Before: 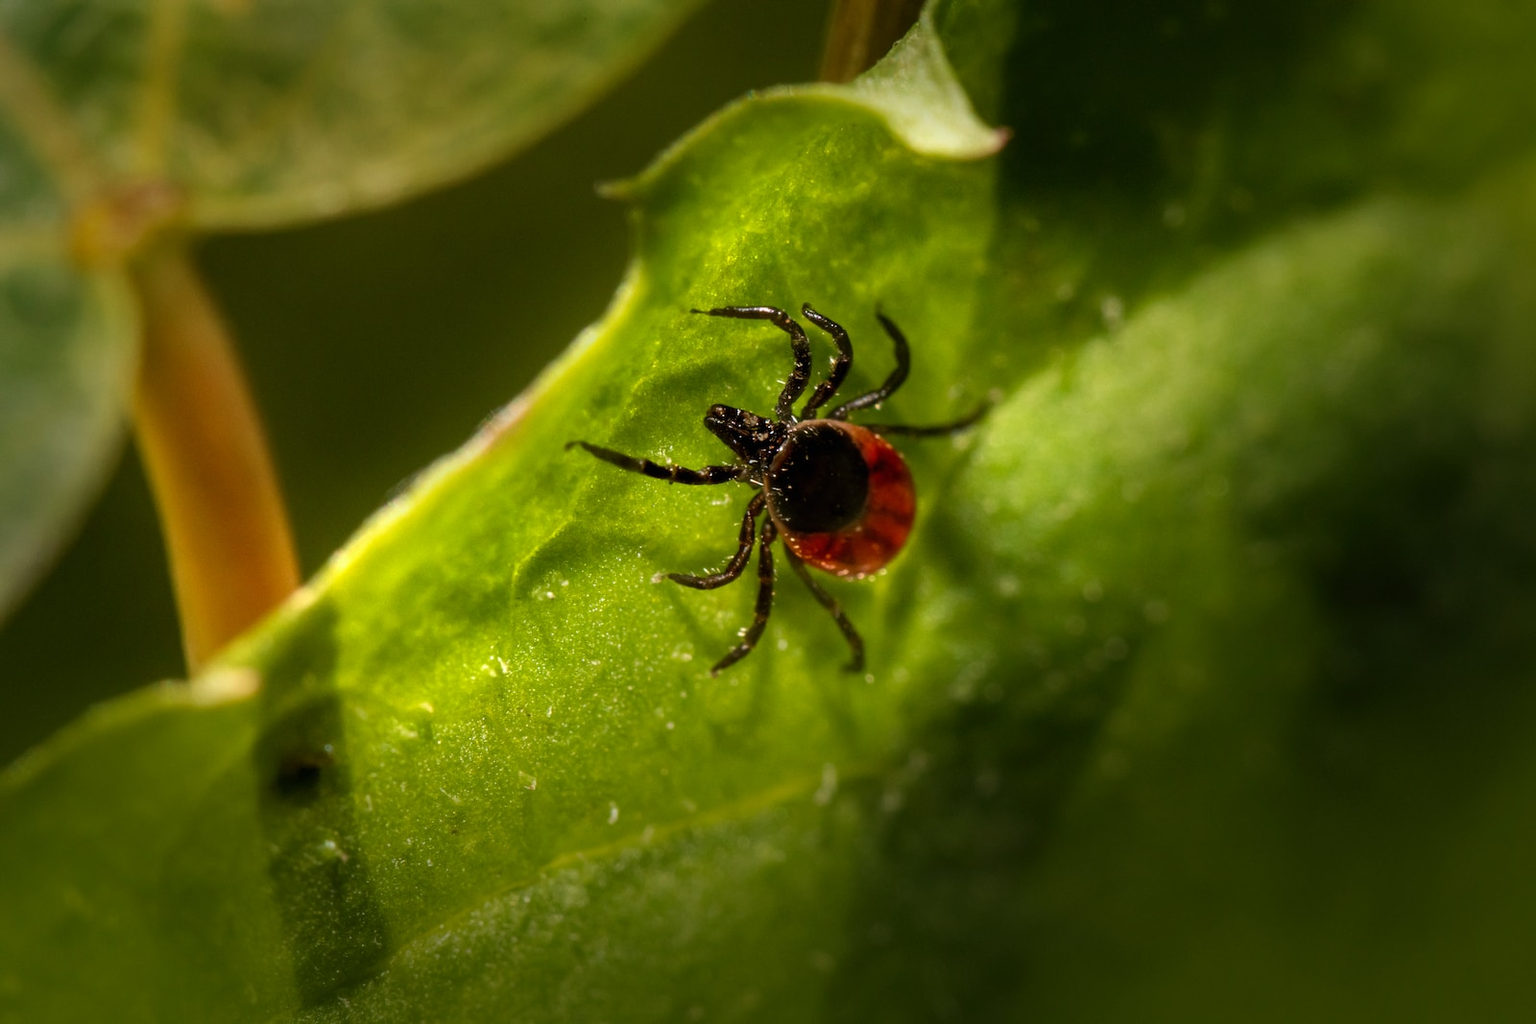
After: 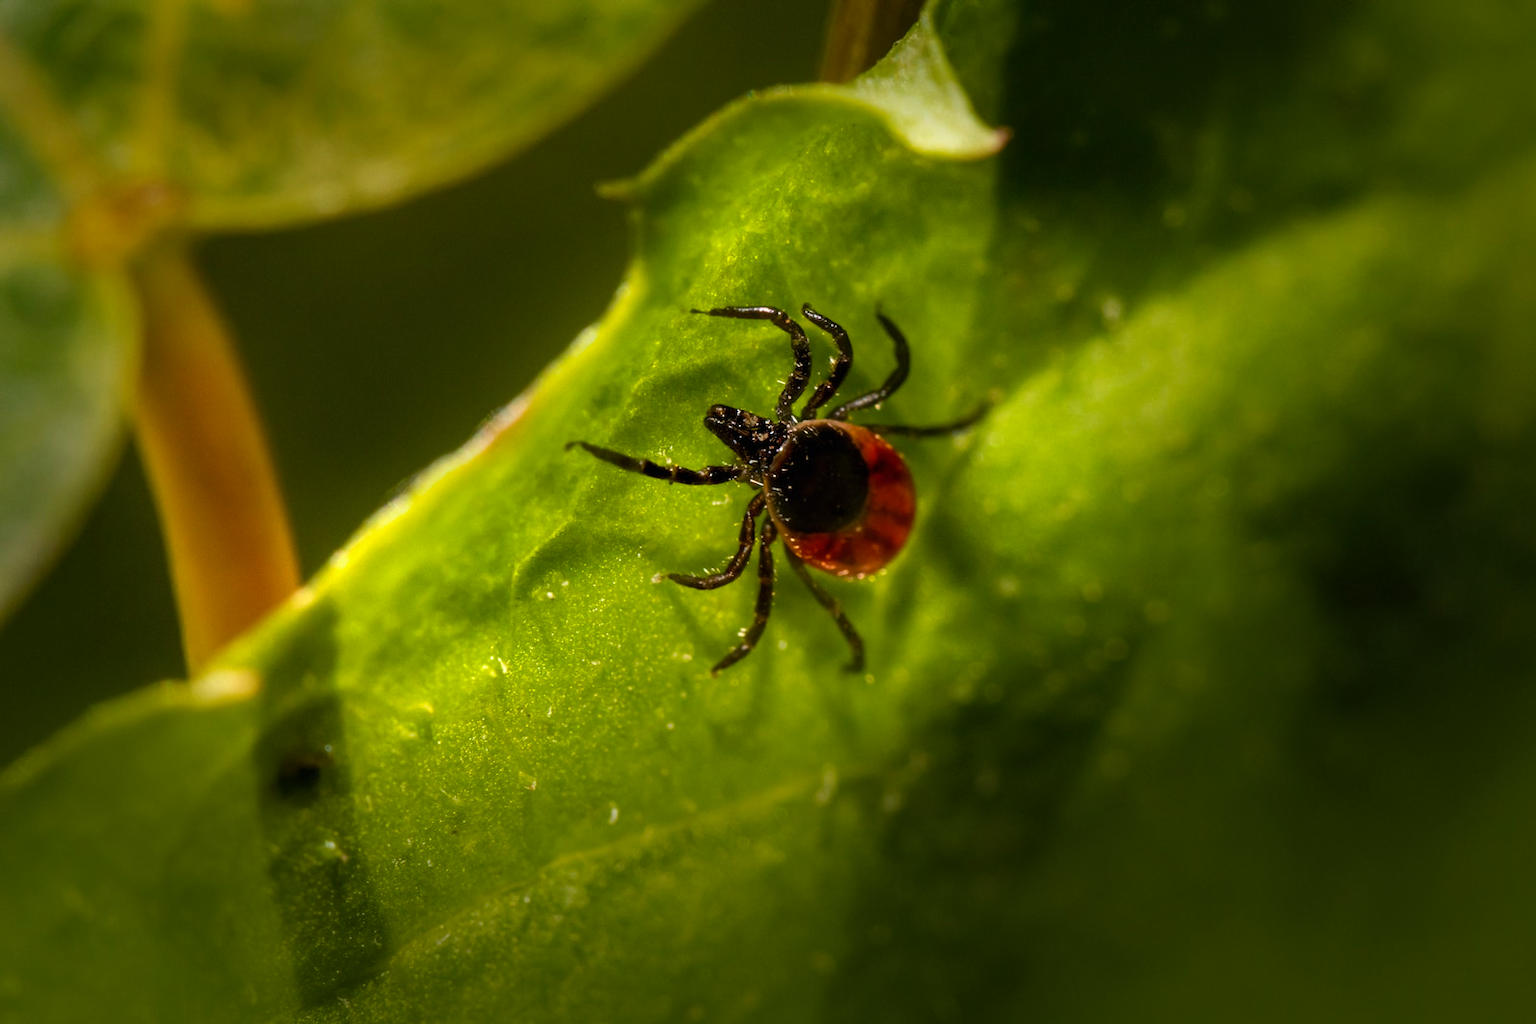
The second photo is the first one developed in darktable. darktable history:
contrast brightness saturation: contrast 0.01, saturation -0.05
color balance rgb: perceptual saturation grading › global saturation 20%, global vibrance 10%
